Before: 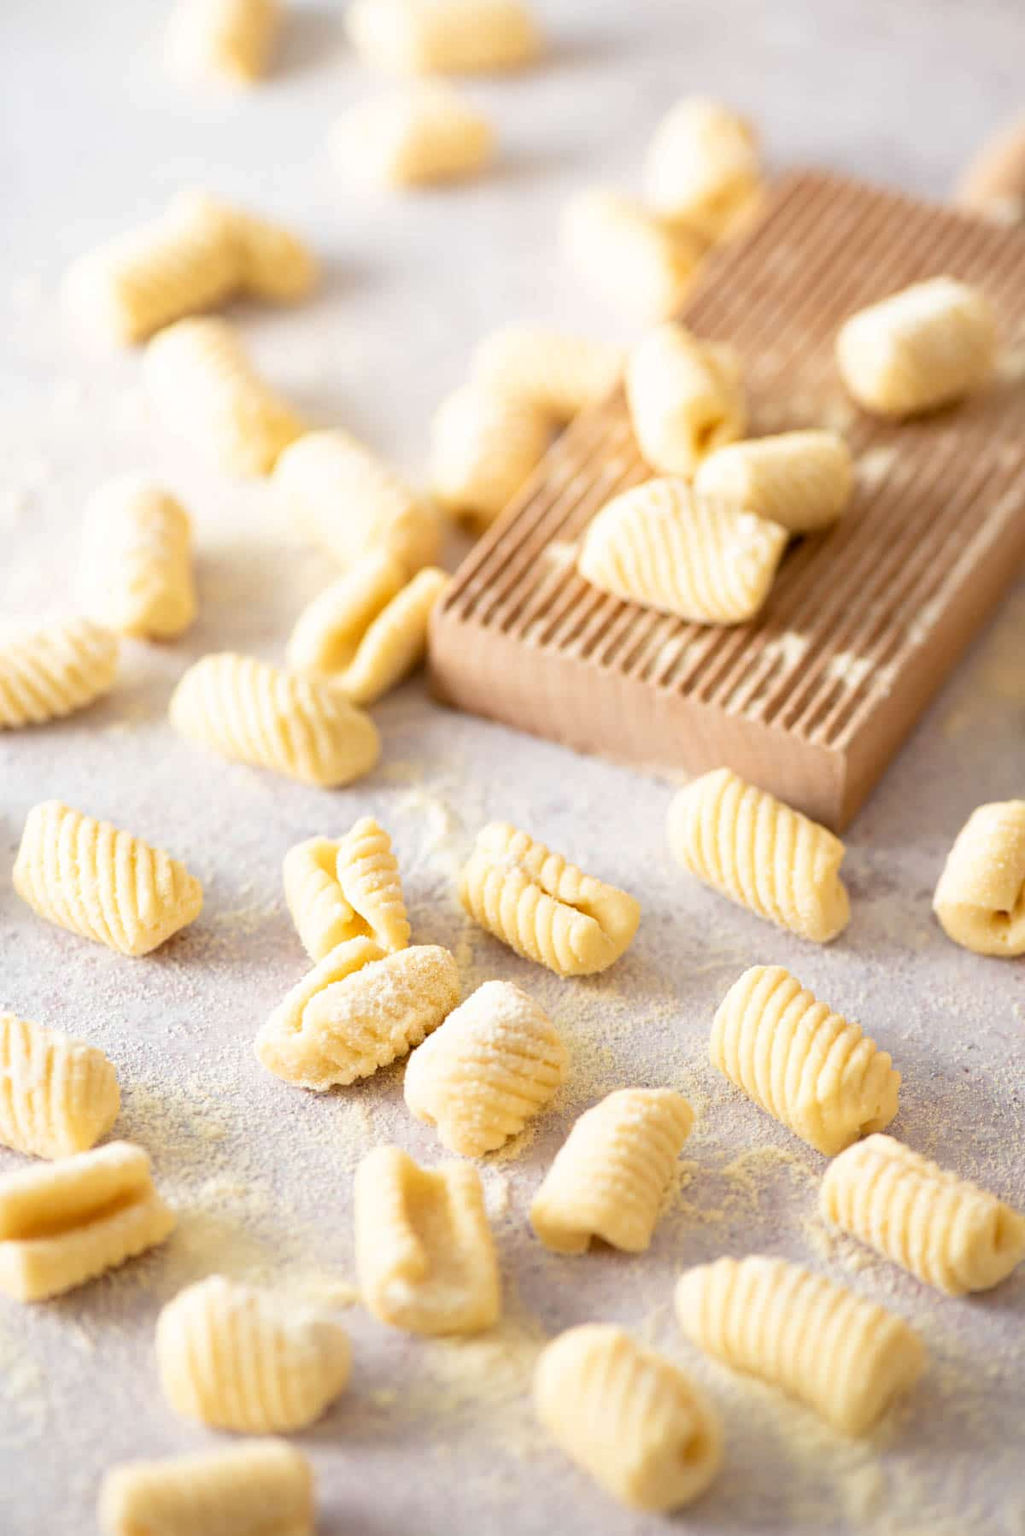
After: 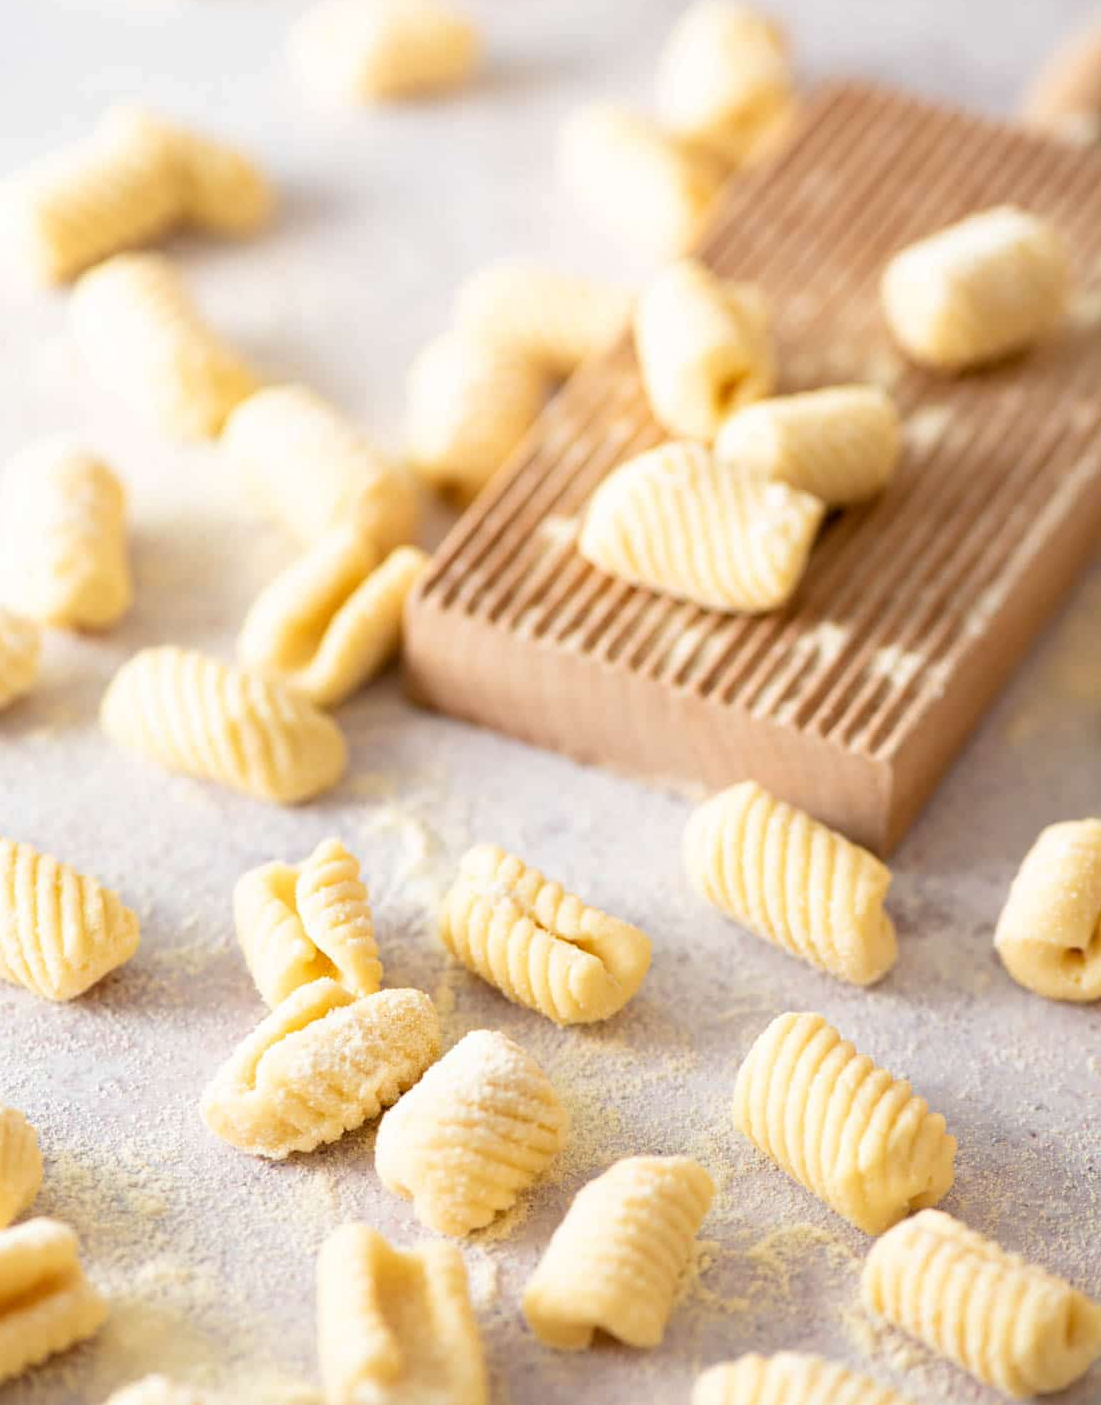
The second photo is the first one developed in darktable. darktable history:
crop: left 8.228%, top 6.6%, bottom 15.233%
